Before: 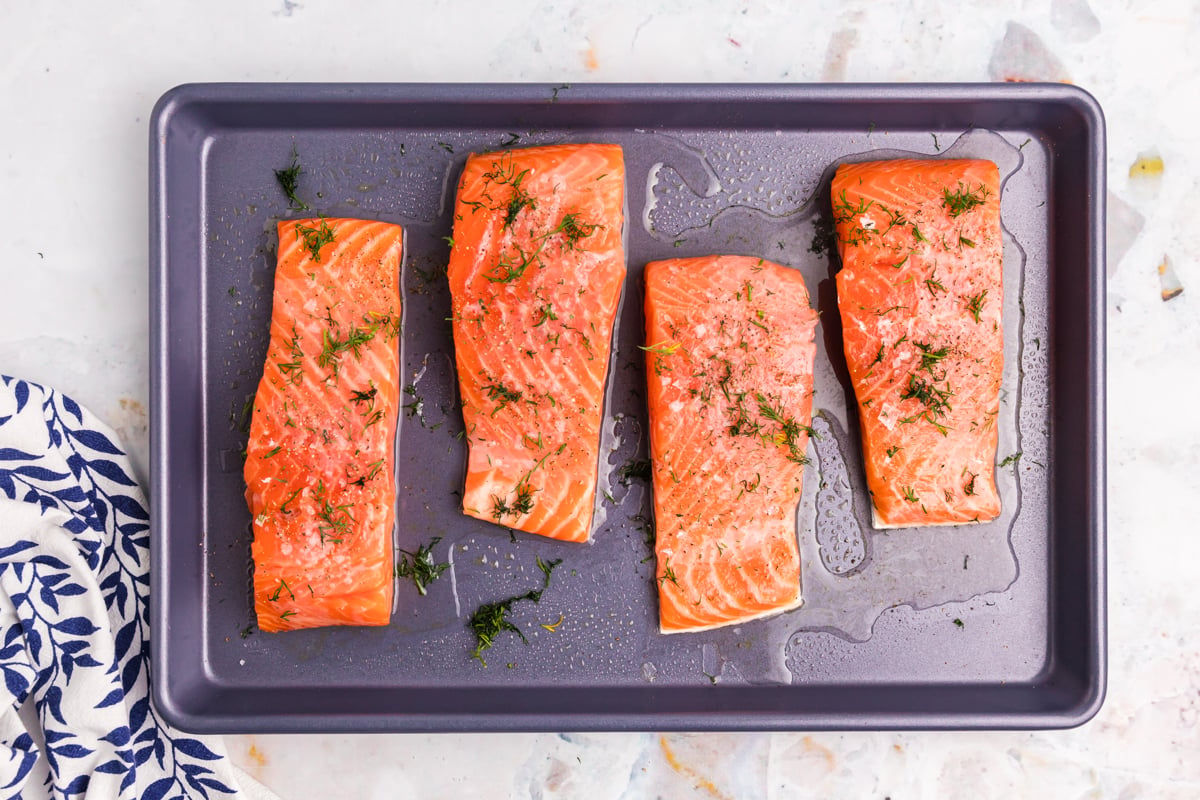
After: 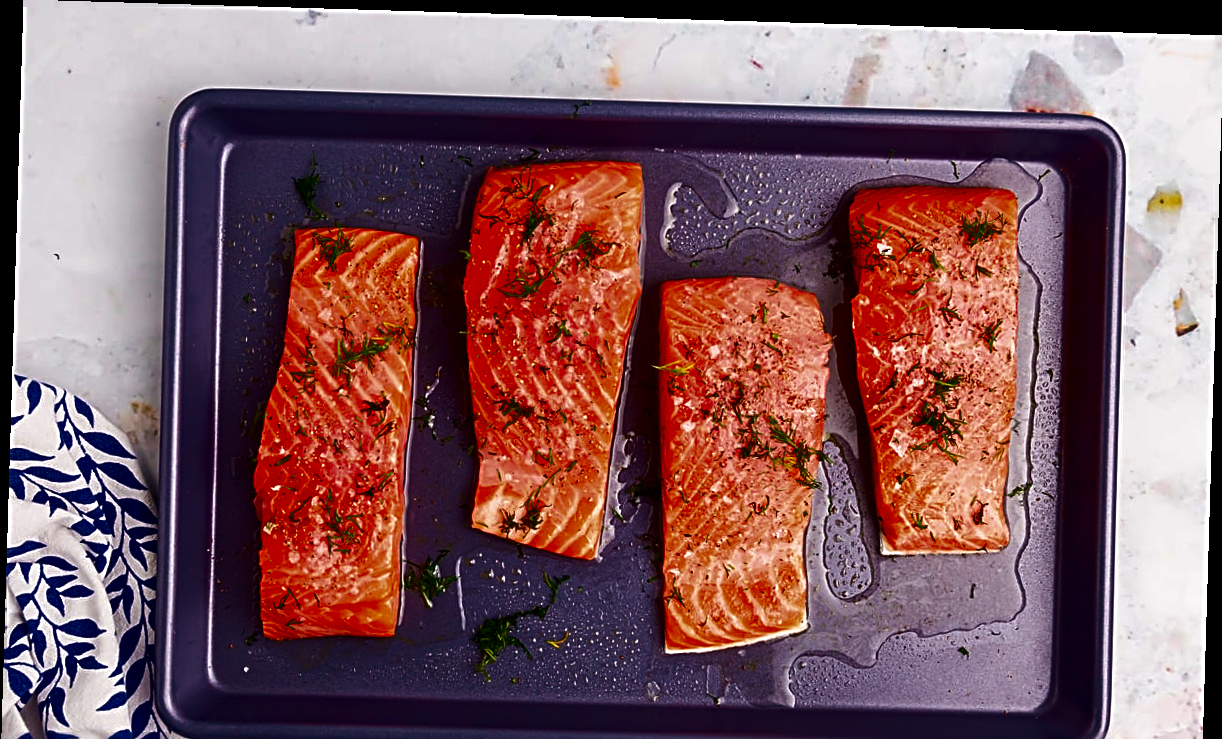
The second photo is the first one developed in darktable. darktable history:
crop and rotate: top 0%, bottom 11.49%
sharpen: radius 2.543, amount 0.636
rotate and perspective: rotation 1.72°, automatic cropping off
contrast brightness saturation: contrast 0.09, brightness -0.59, saturation 0.17
velvia: strength 30%
